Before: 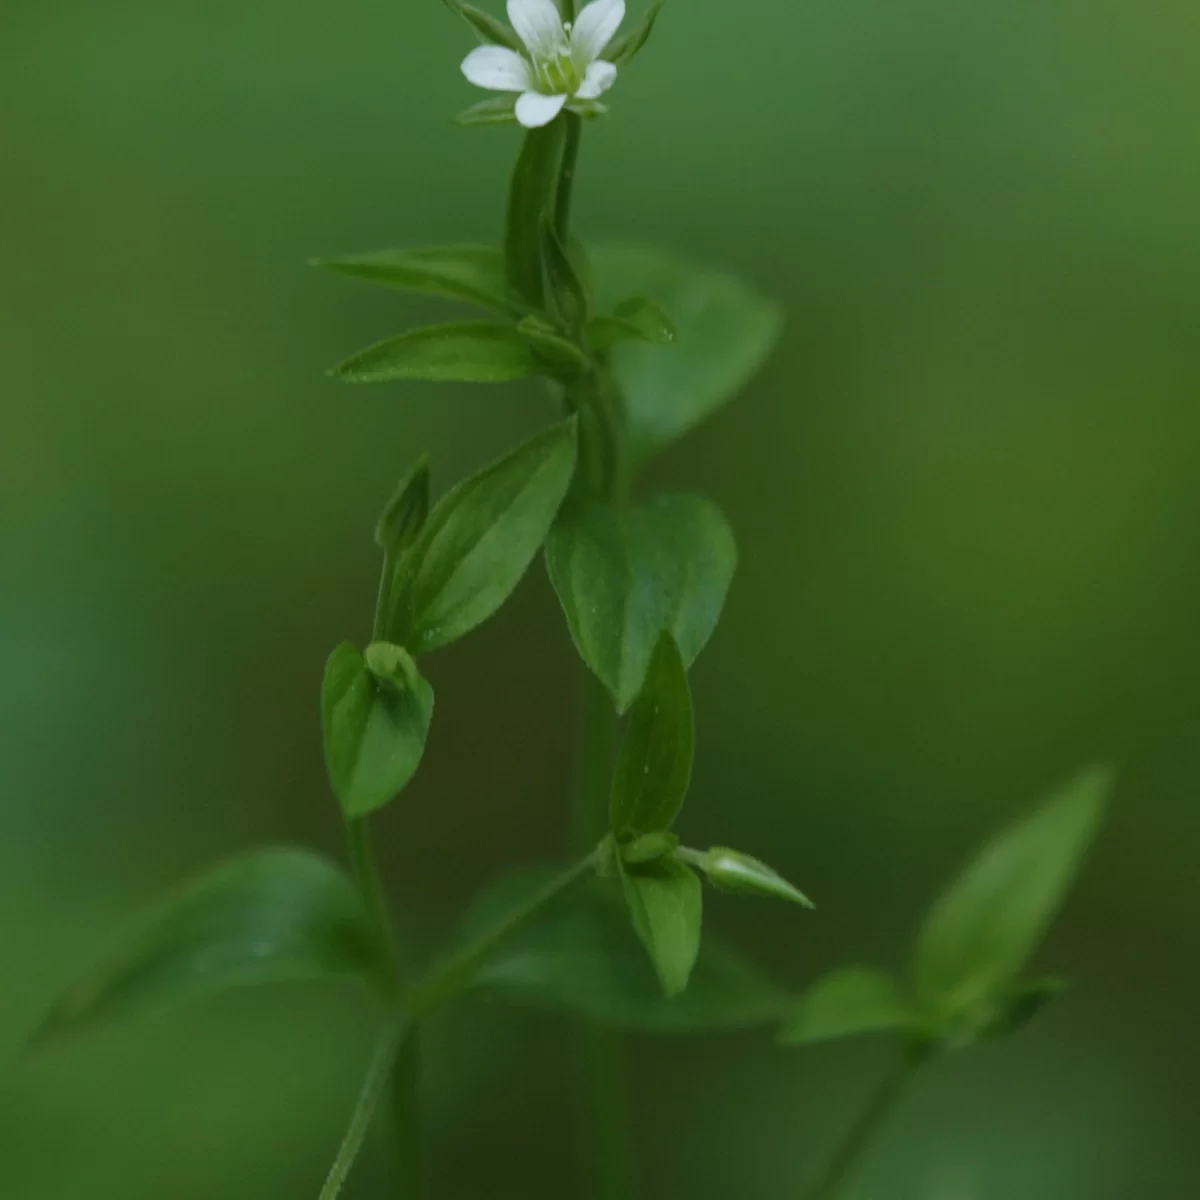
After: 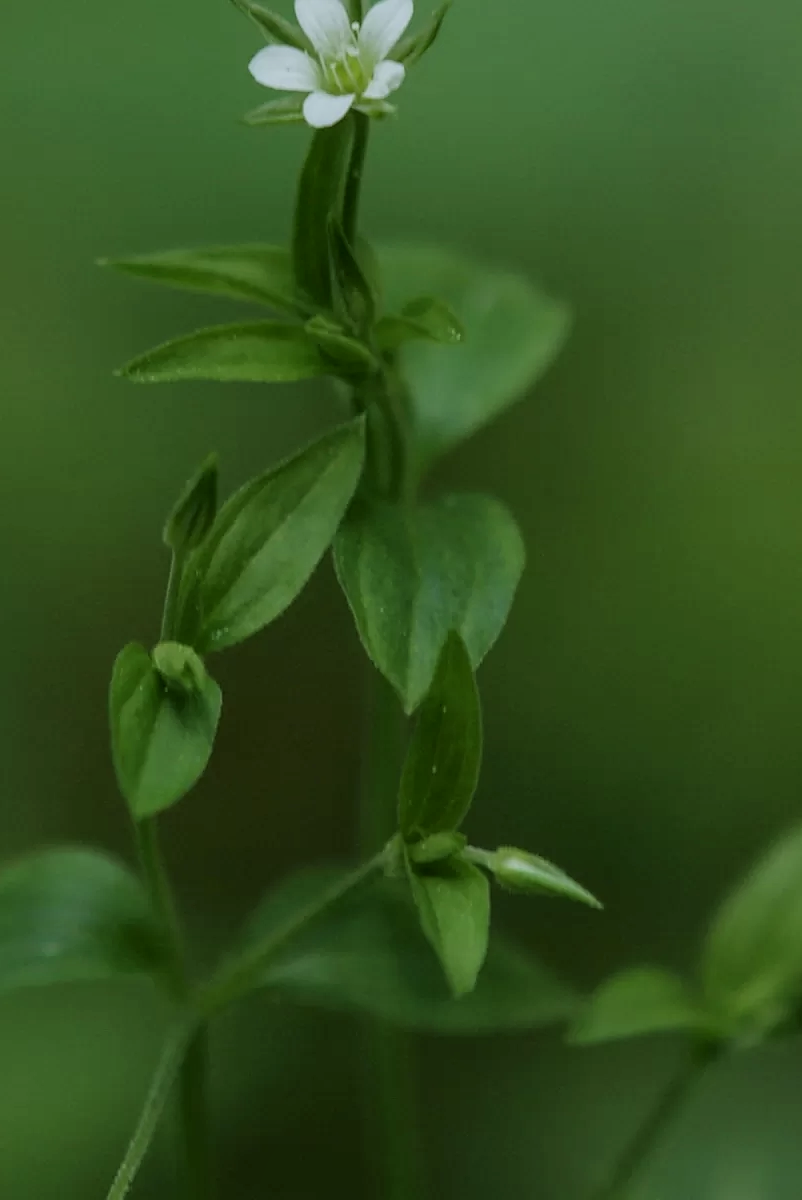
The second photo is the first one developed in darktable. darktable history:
crop and rotate: left 17.732%, right 15.423%
local contrast: on, module defaults
filmic rgb: black relative exposure -7.65 EV, white relative exposure 4.56 EV, hardness 3.61, color science v6 (2022)
sharpen: radius 1.864, amount 0.398, threshold 1.271
